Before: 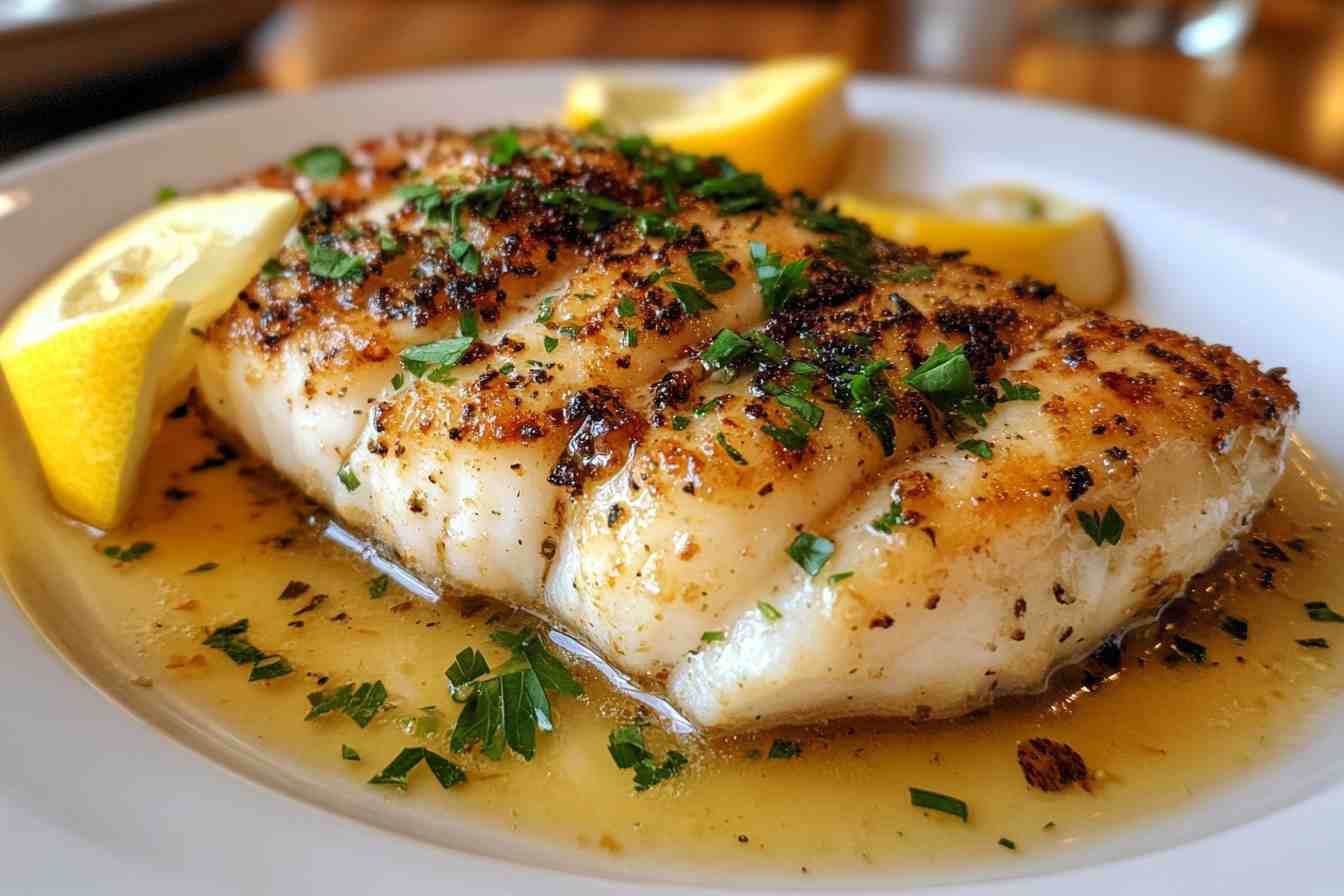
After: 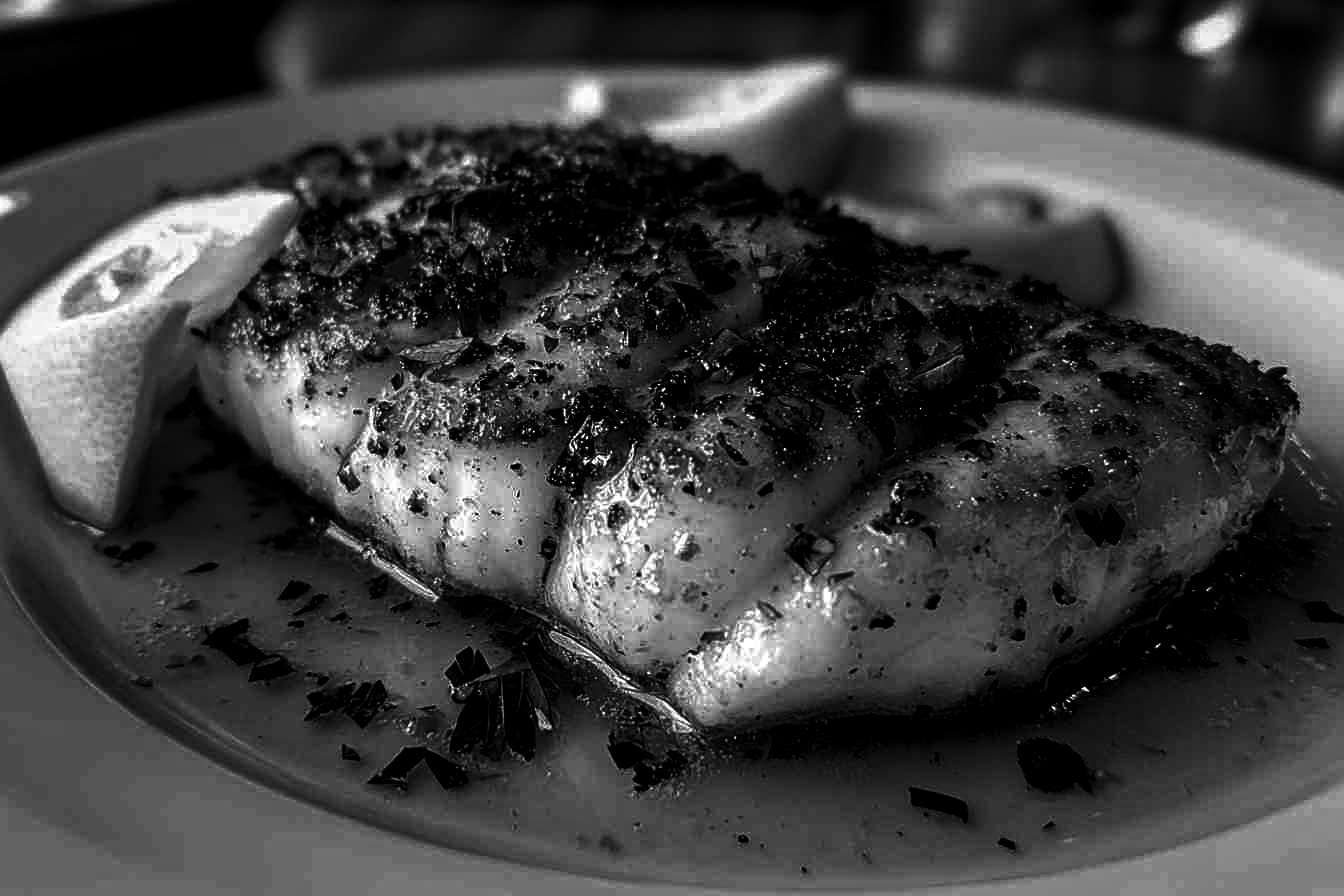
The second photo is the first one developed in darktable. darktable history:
contrast brightness saturation: contrast 0.016, brightness -0.989, saturation -0.999
local contrast: on, module defaults
sharpen: on, module defaults
tone equalizer: on, module defaults
